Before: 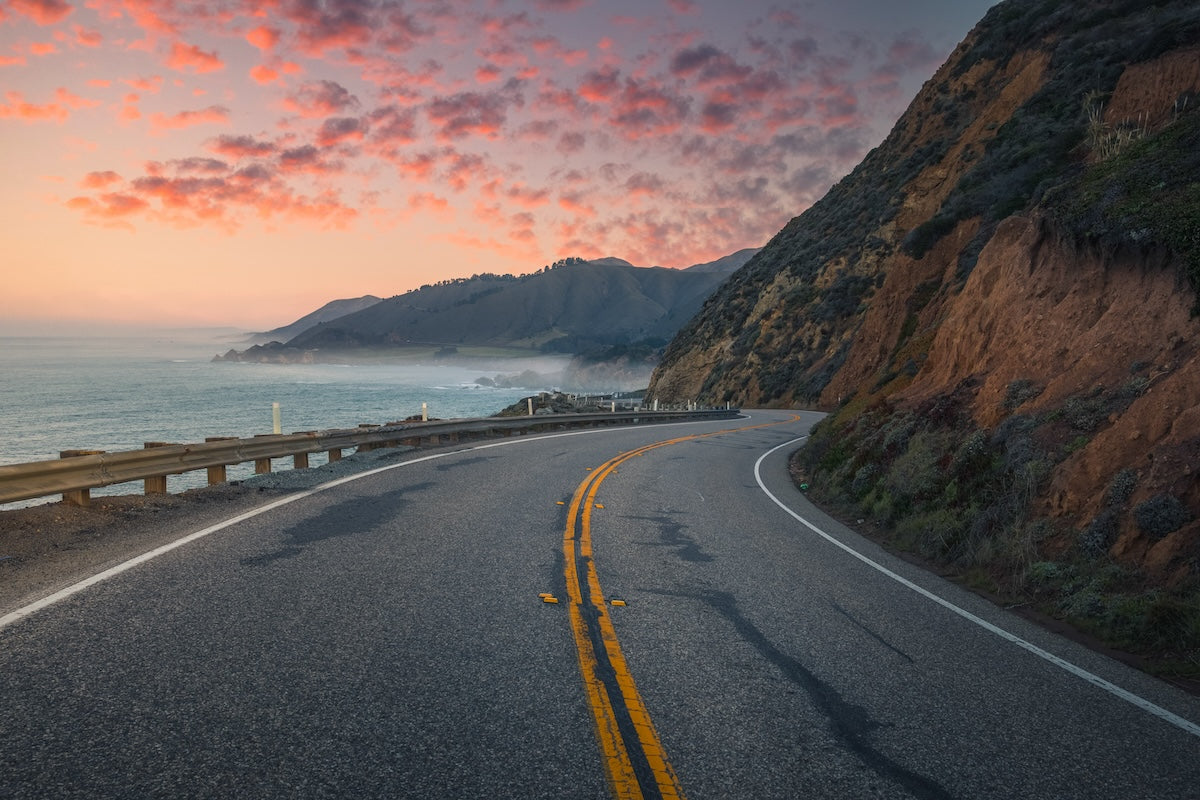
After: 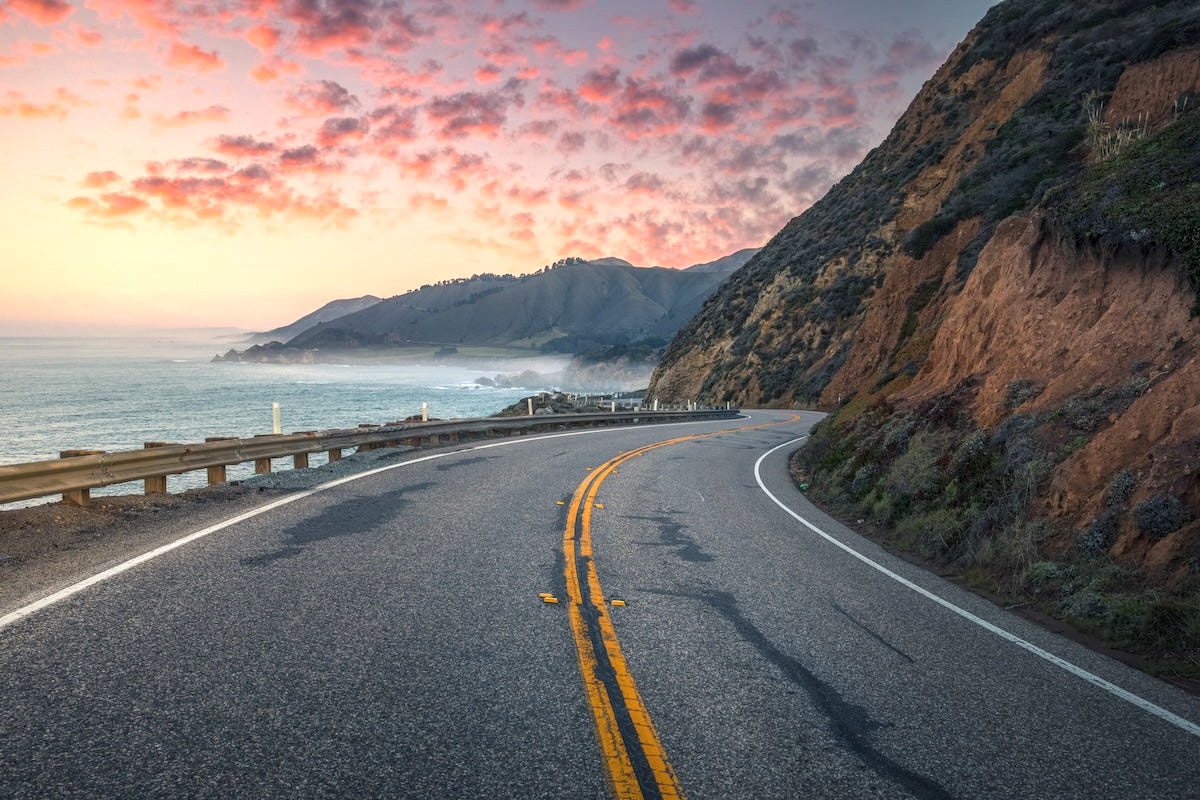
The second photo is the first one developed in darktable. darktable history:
exposure: exposure 0.632 EV, compensate exposure bias true, compensate highlight preservation false
local contrast: on, module defaults
